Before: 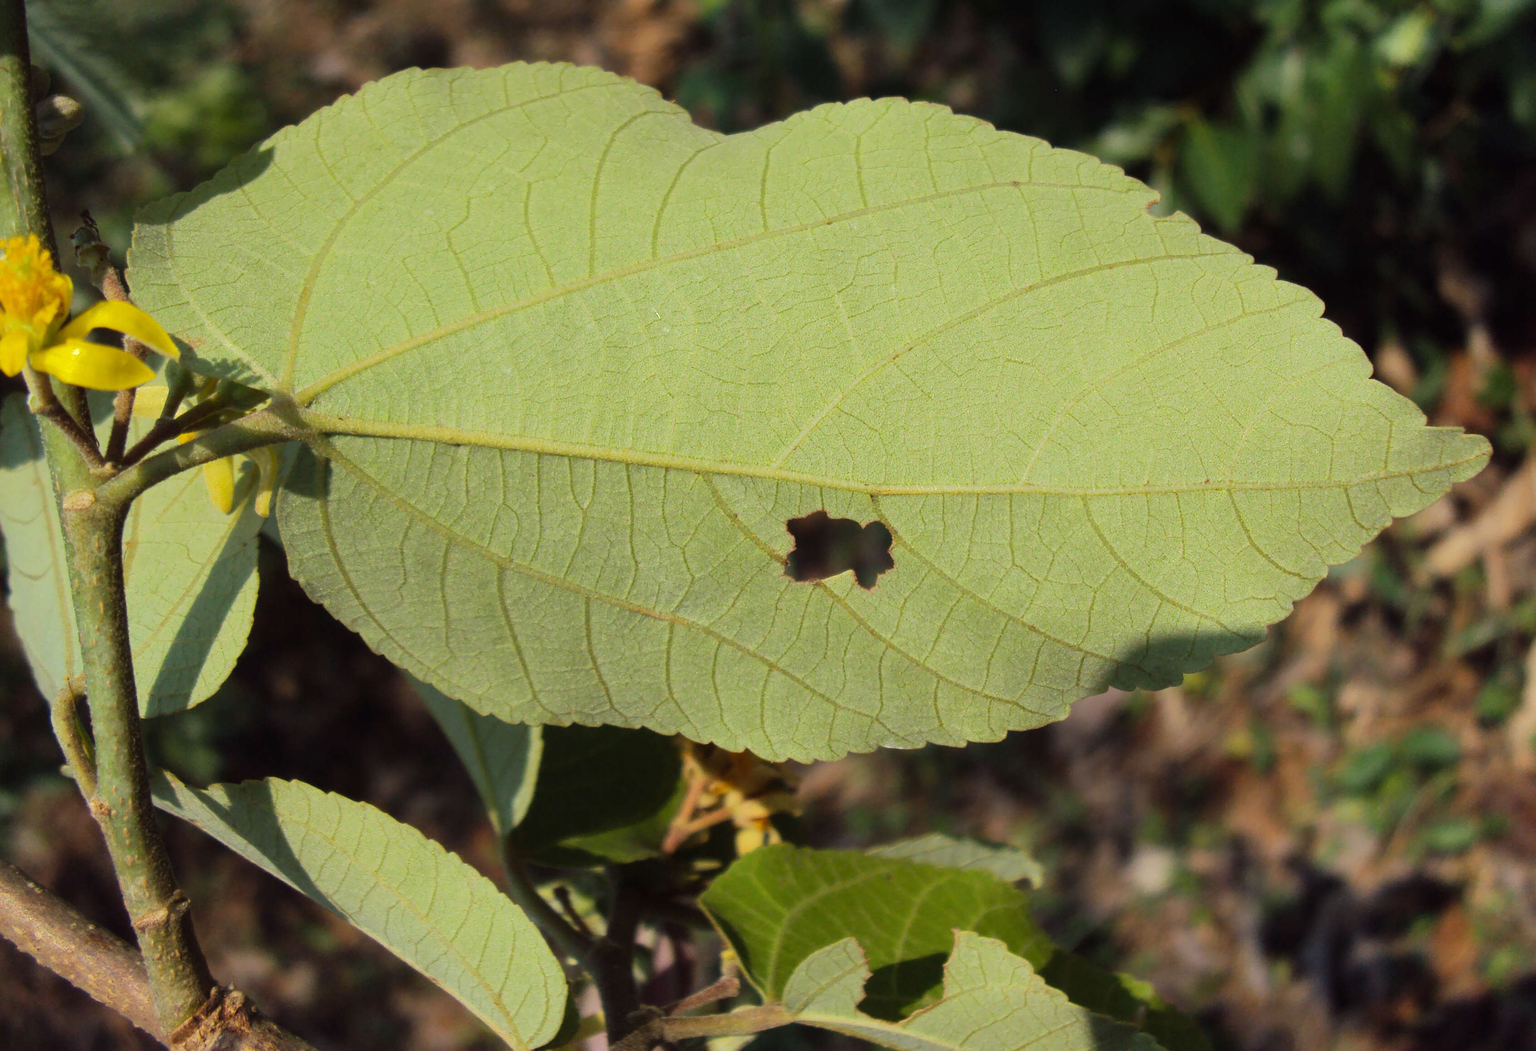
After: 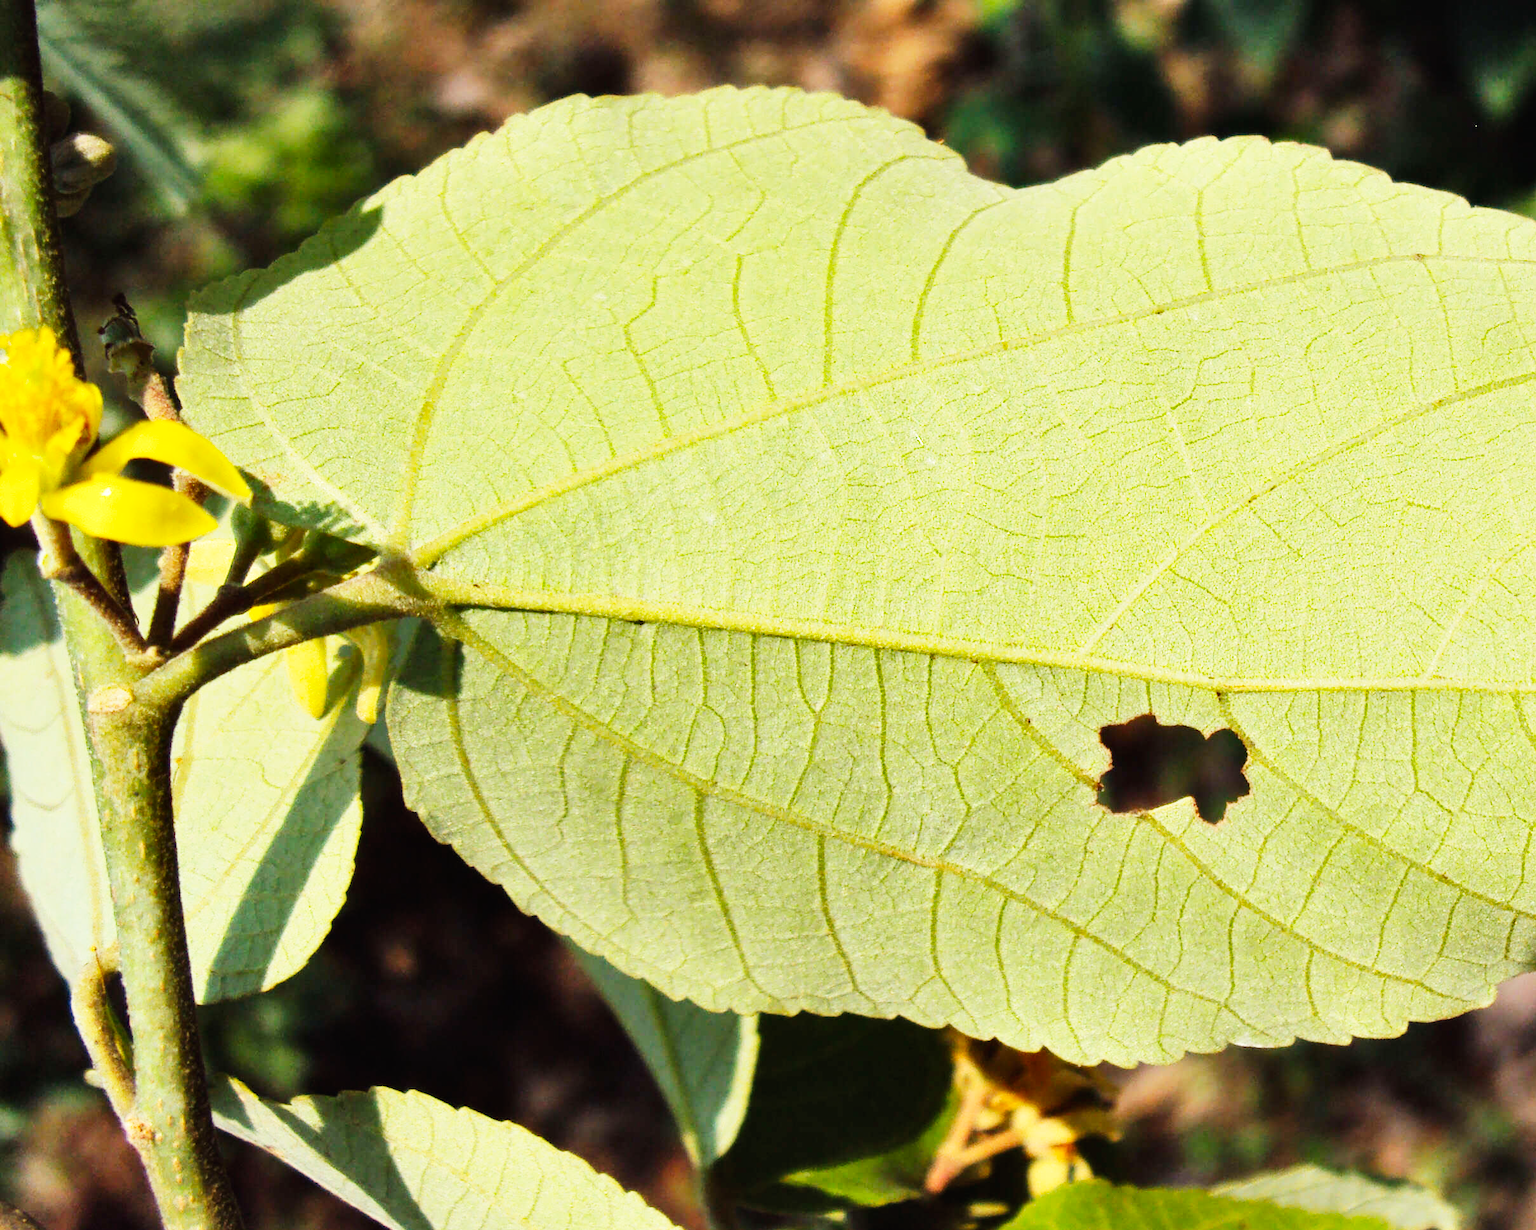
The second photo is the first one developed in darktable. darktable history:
shadows and highlights: soften with gaussian
base curve: curves: ch0 [(0, 0) (0.007, 0.004) (0.027, 0.03) (0.046, 0.07) (0.207, 0.54) (0.442, 0.872) (0.673, 0.972) (1, 1)], preserve colors none
crop: right 28.433%, bottom 16.237%
